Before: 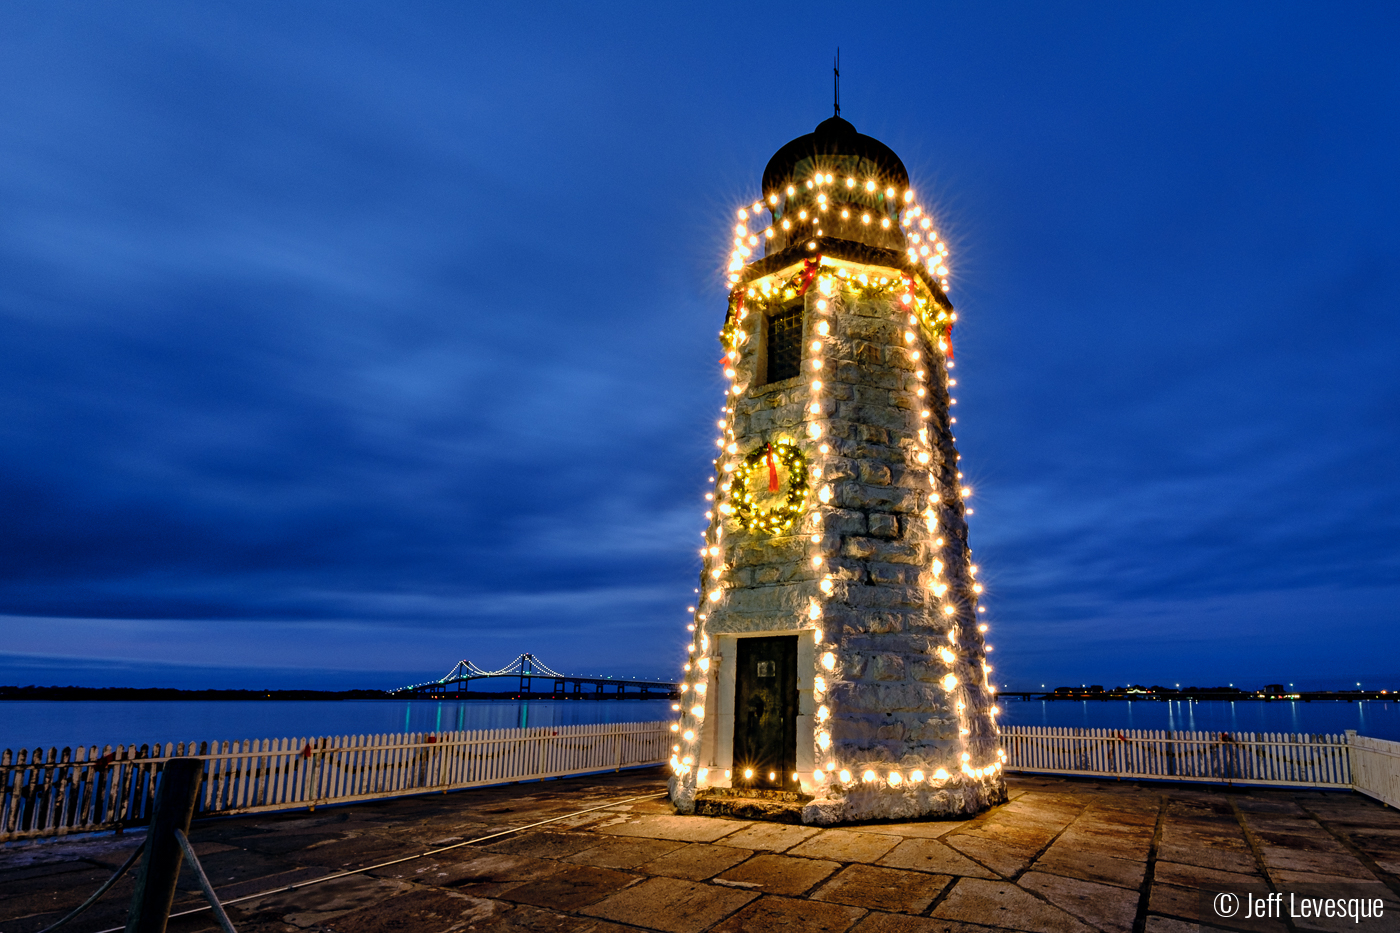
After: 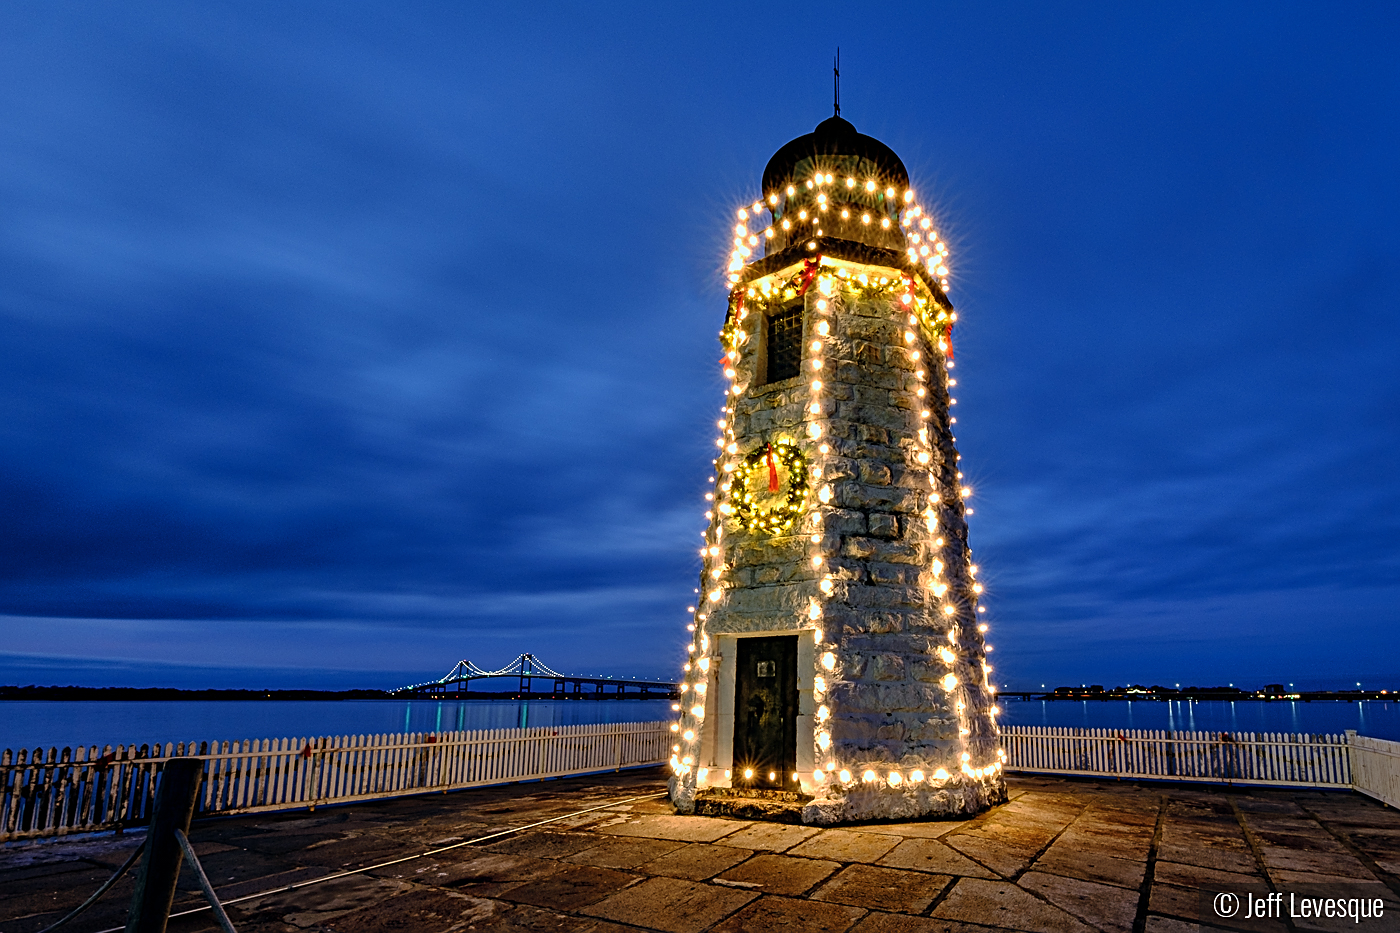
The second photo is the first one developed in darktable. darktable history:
sharpen: on, module defaults
color correction: highlights a* -0.137, highlights b* 0.137
